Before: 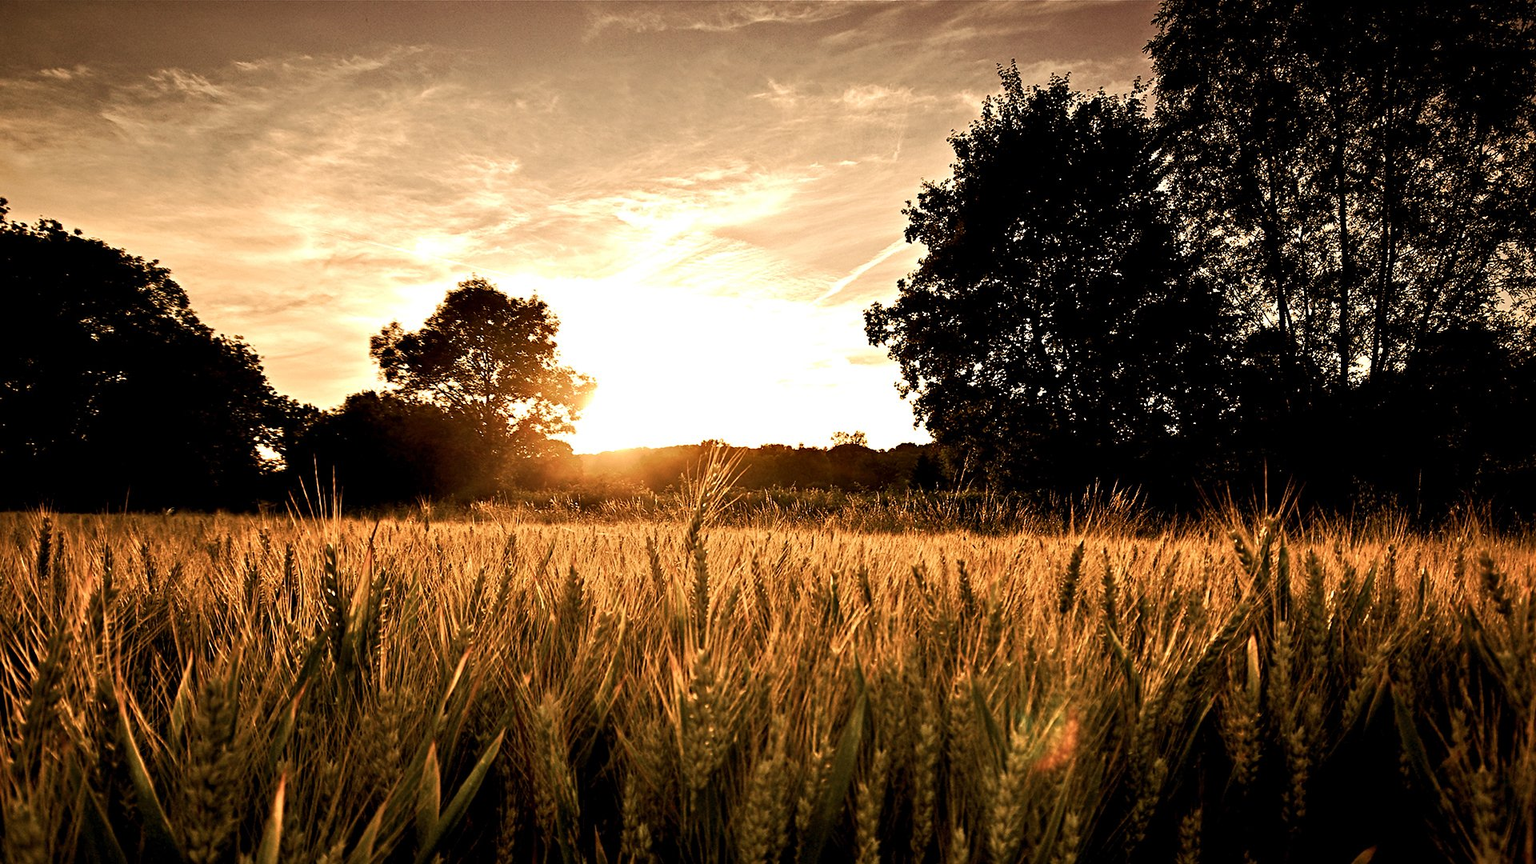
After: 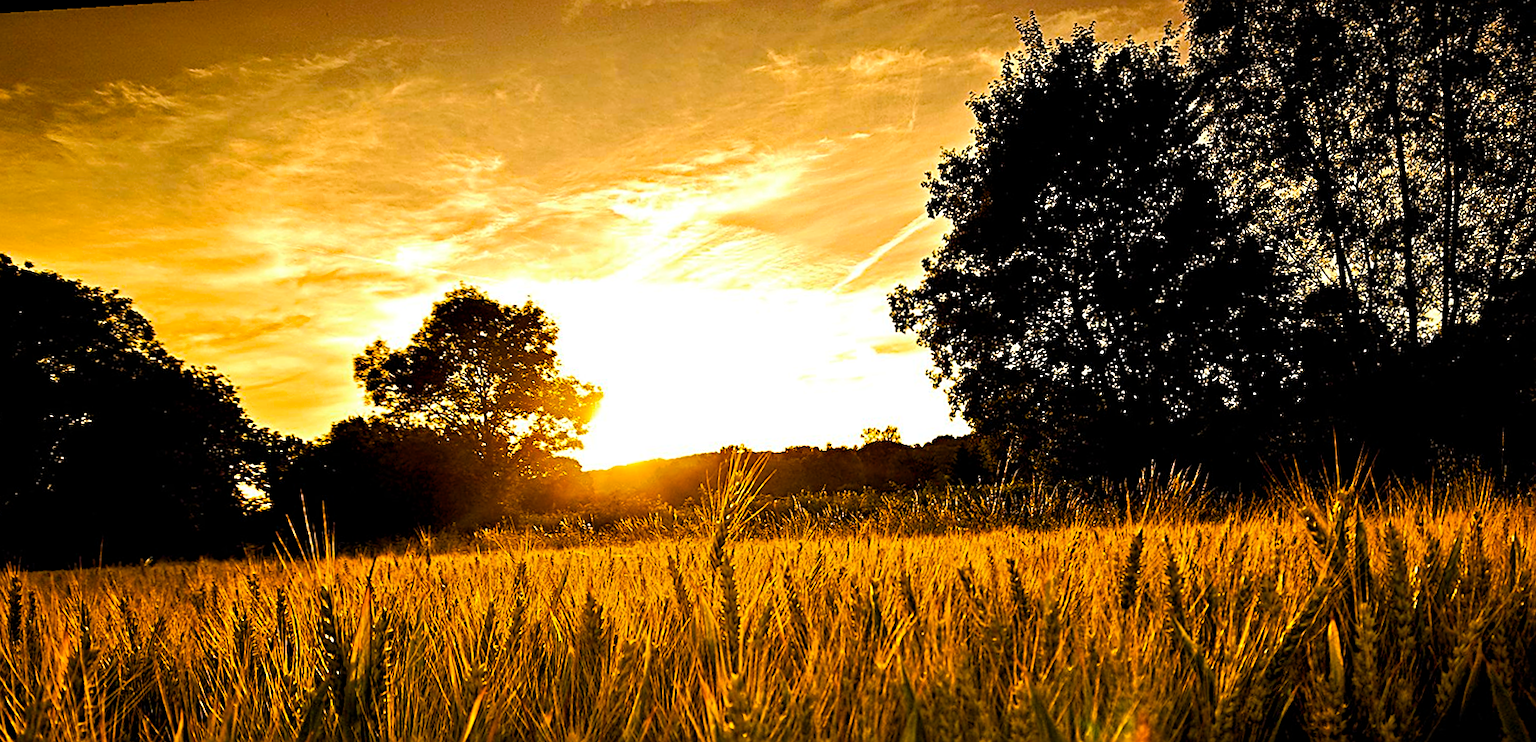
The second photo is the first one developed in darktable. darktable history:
rotate and perspective: rotation -3.52°, crop left 0.036, crop right 0.964, crop top 0.081, crop bottom 0.919
color balance rgb: perceptual saturation grading › global saturation 100%
crop and rotate: angle 0.2°, left 0.275%, right 3.127%, bottom 14.18%
sharpen: on, module defaults
